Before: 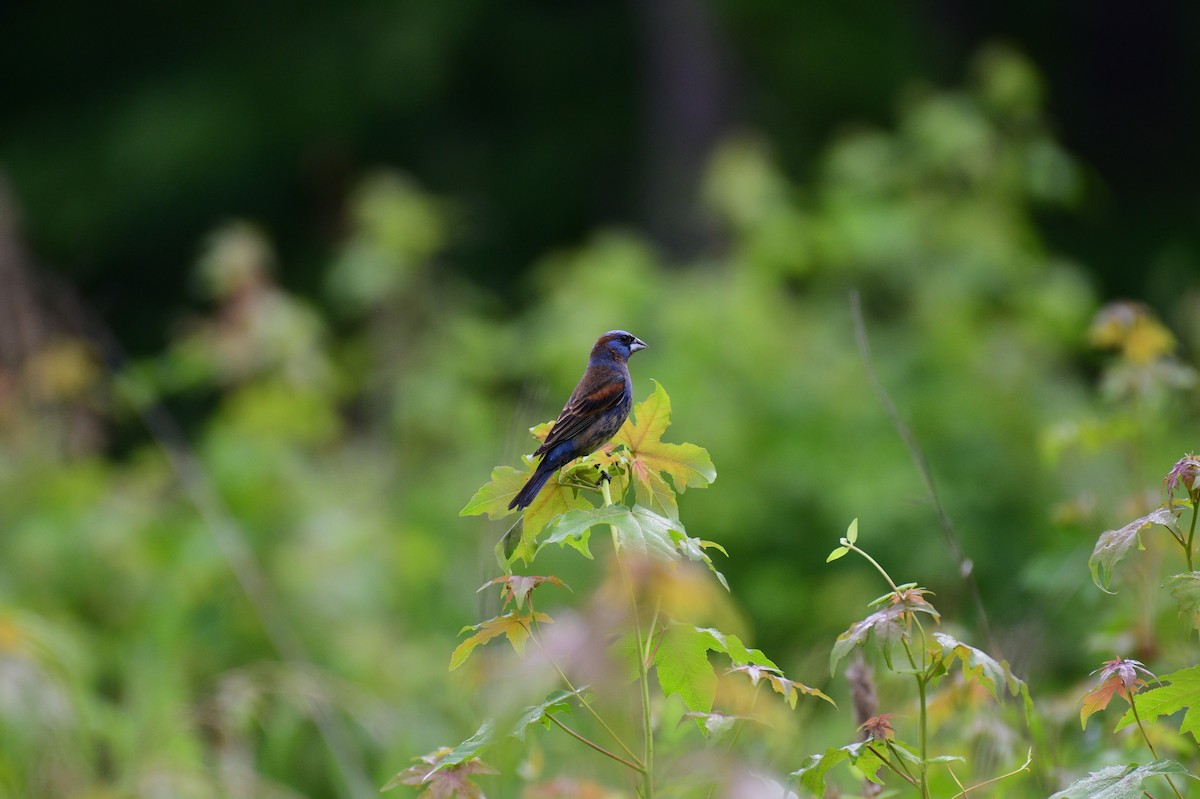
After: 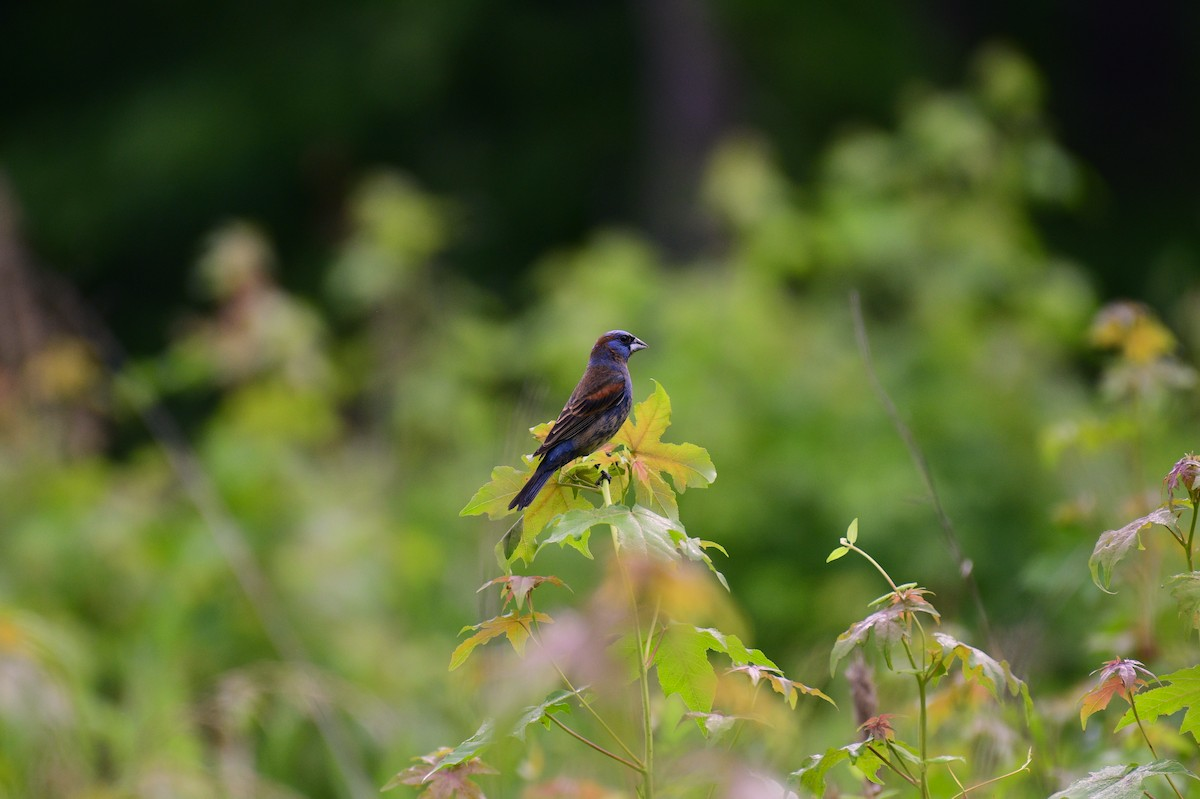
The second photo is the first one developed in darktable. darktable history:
color correction: highlights a* 7.15, highlights b* 4.43
tone equalizer: edges refinement/feathering 500, mask exposure compensation -1.57 EV, preserve details no
